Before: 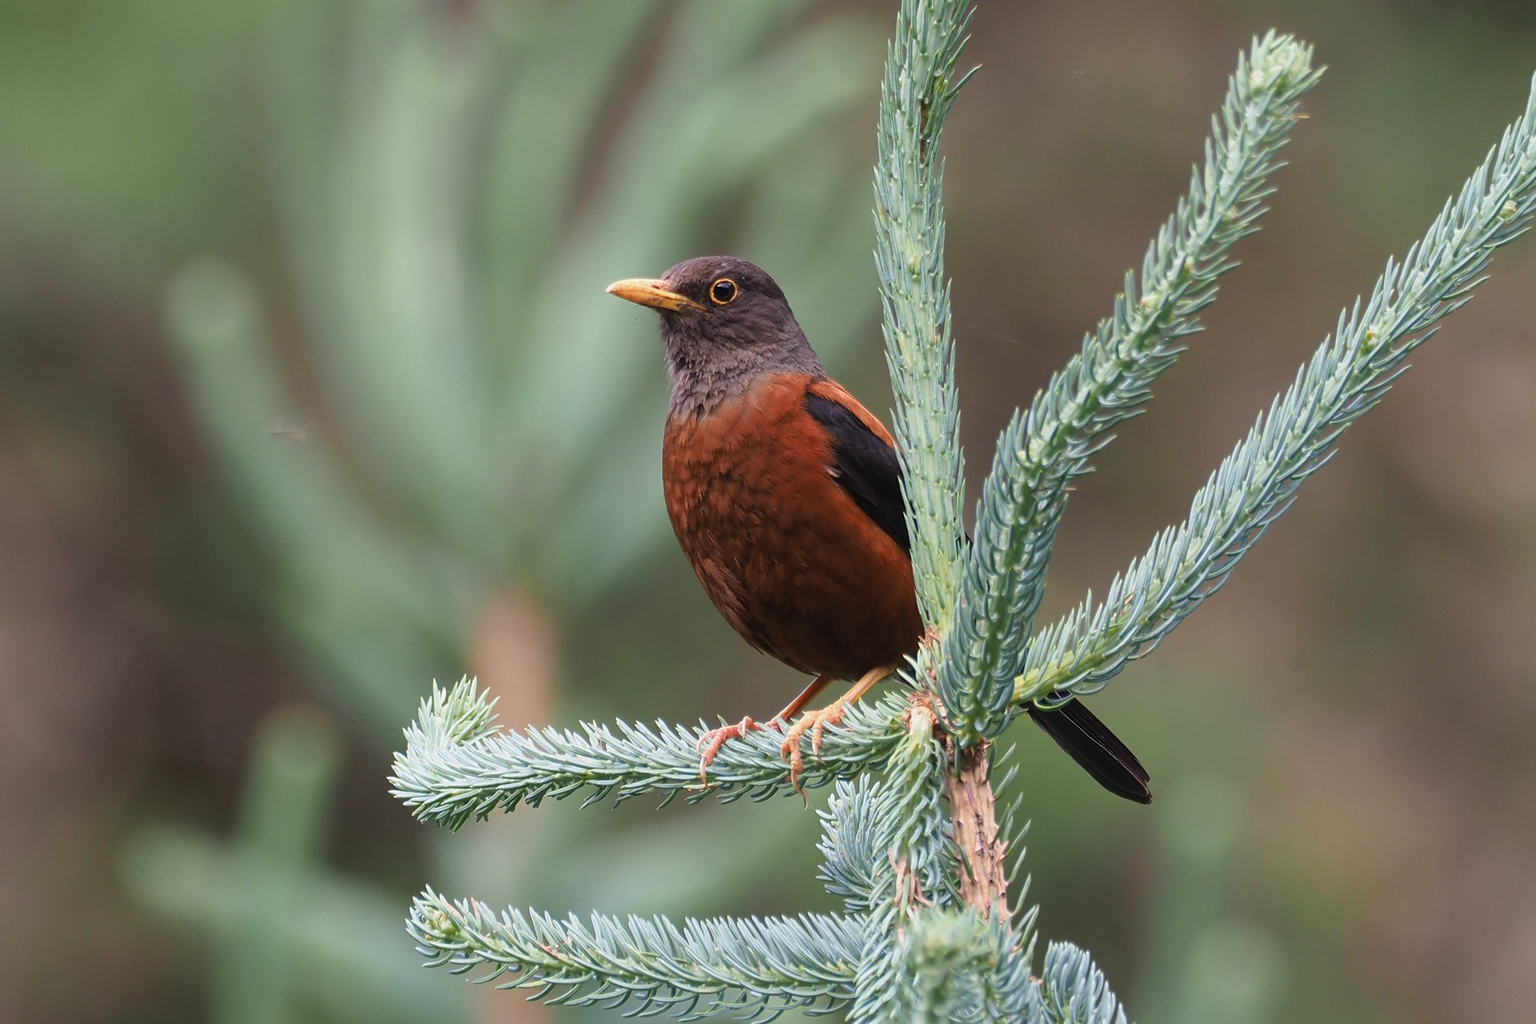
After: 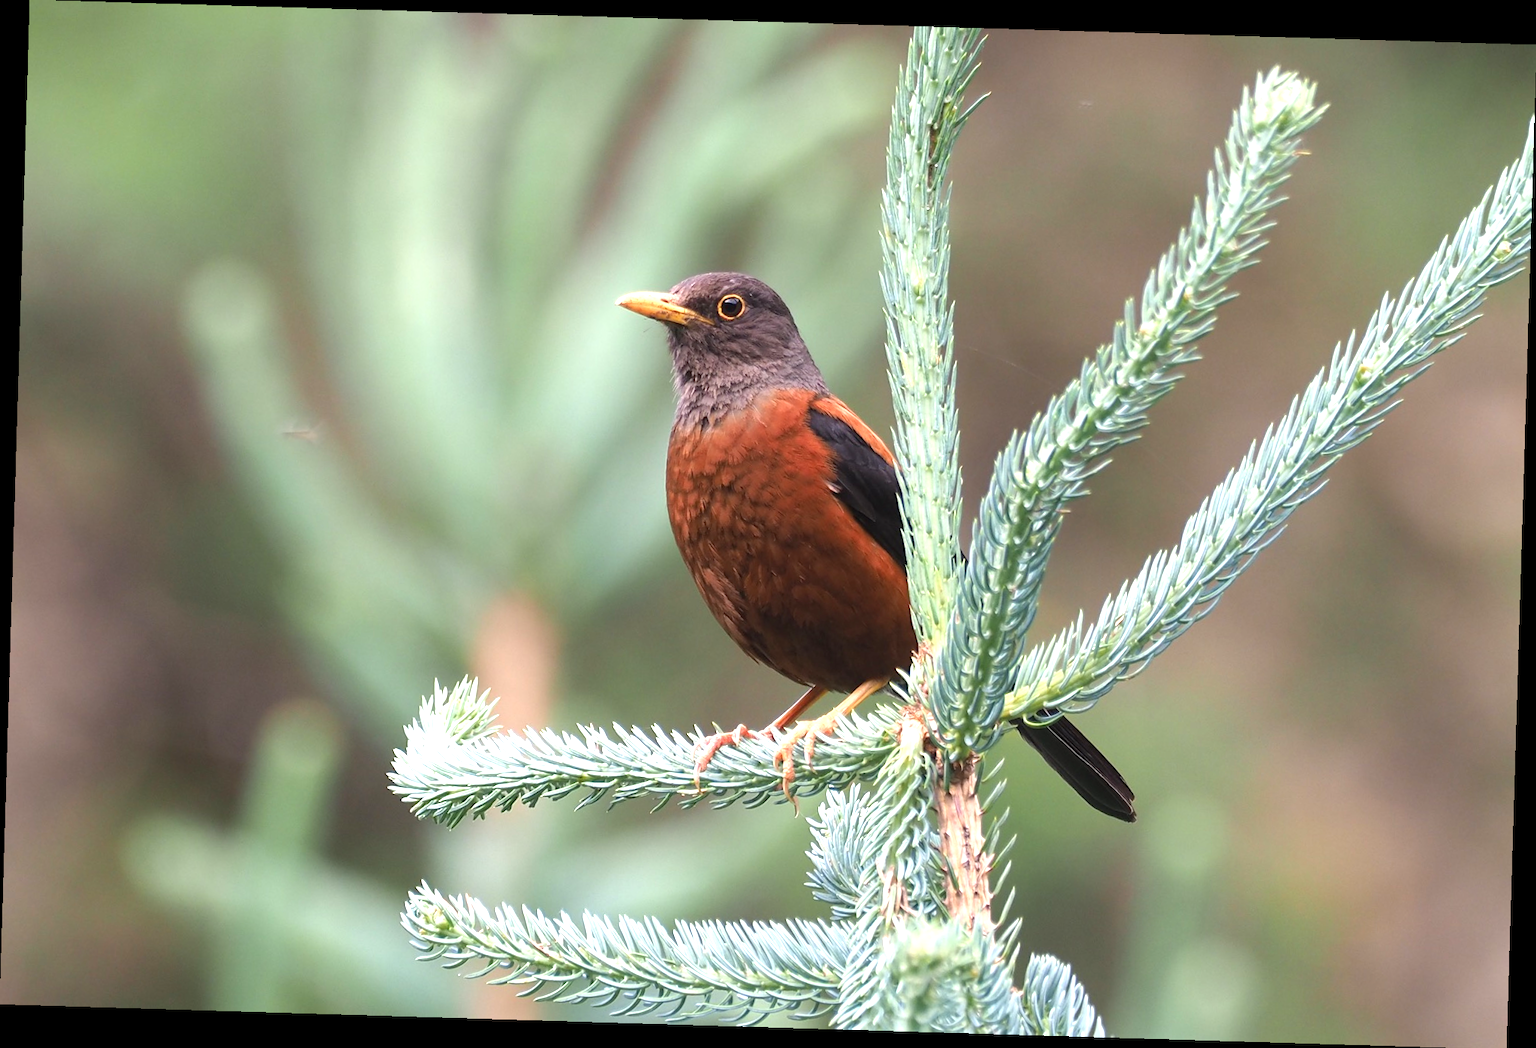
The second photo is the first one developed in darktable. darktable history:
rotate and perspective: rotation 1.72°, automatic cropping off
exposure: exposure 0.95 EV, compensate highlight preservation false
